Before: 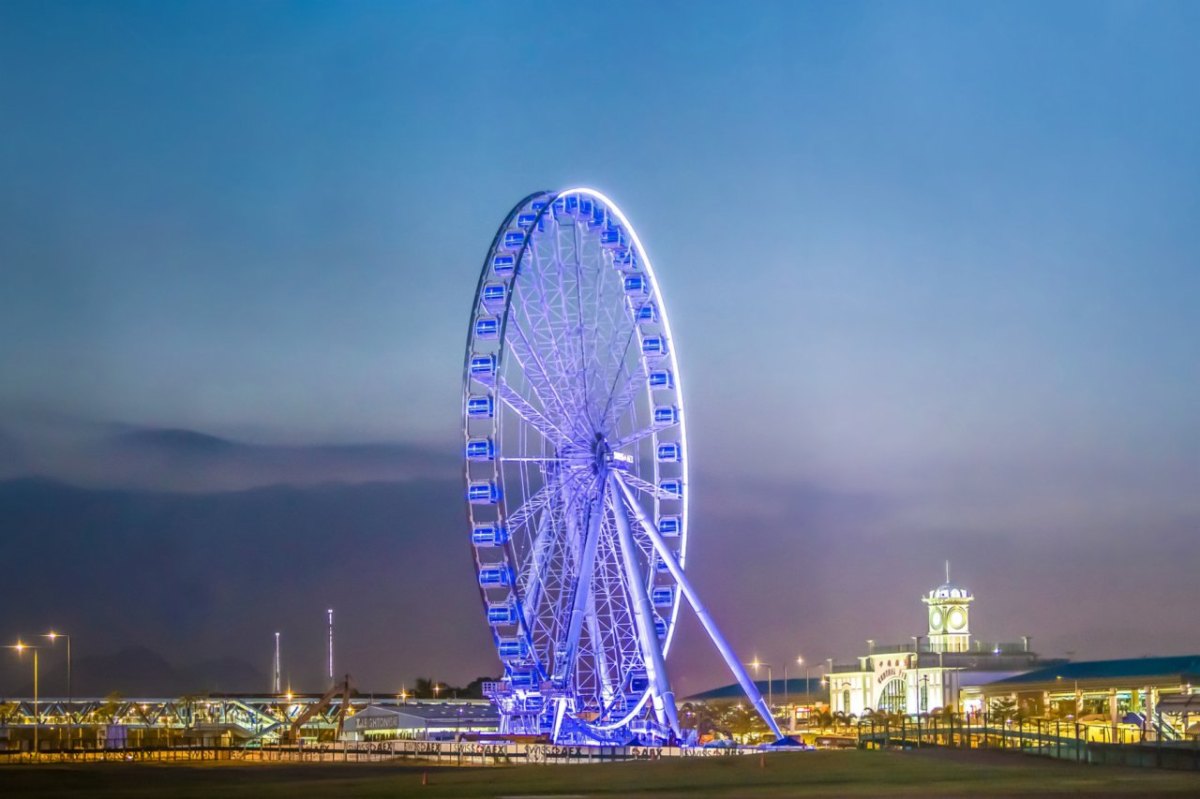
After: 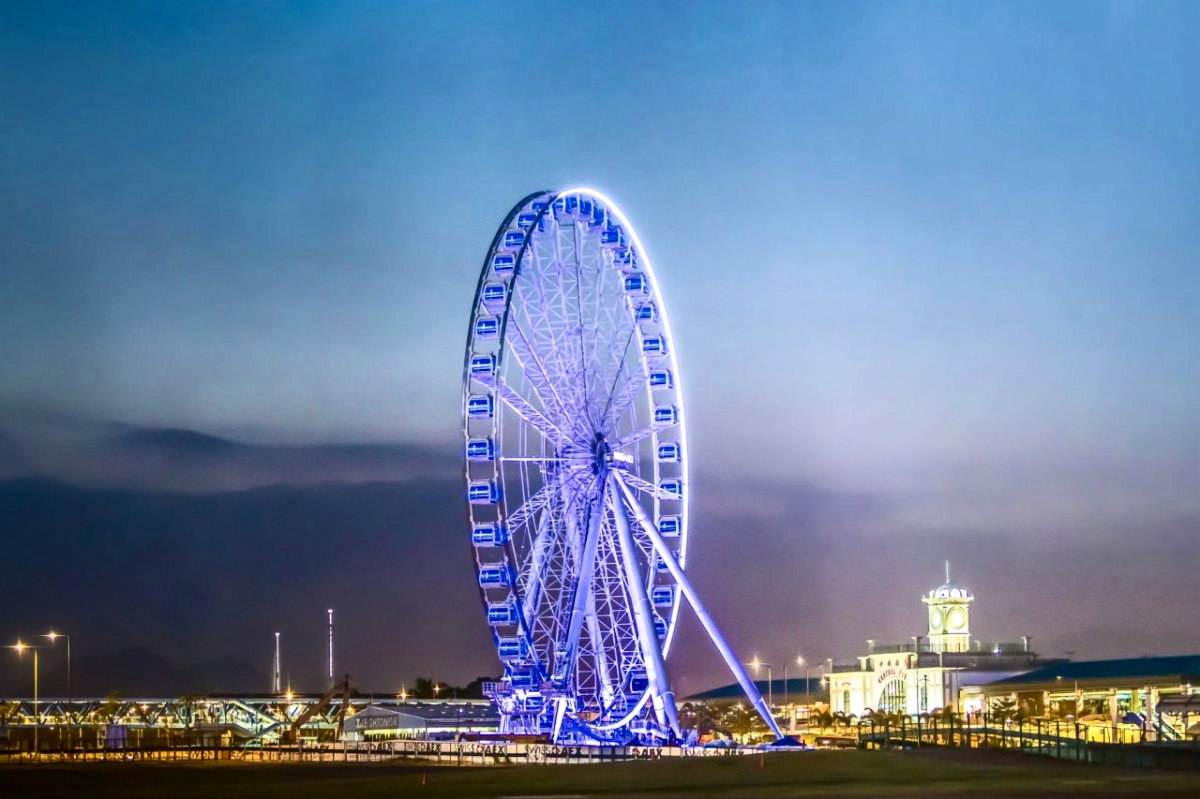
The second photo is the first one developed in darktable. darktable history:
tone equalizer: on, module defaults
contrast brightness saturation: contrast 0.28
